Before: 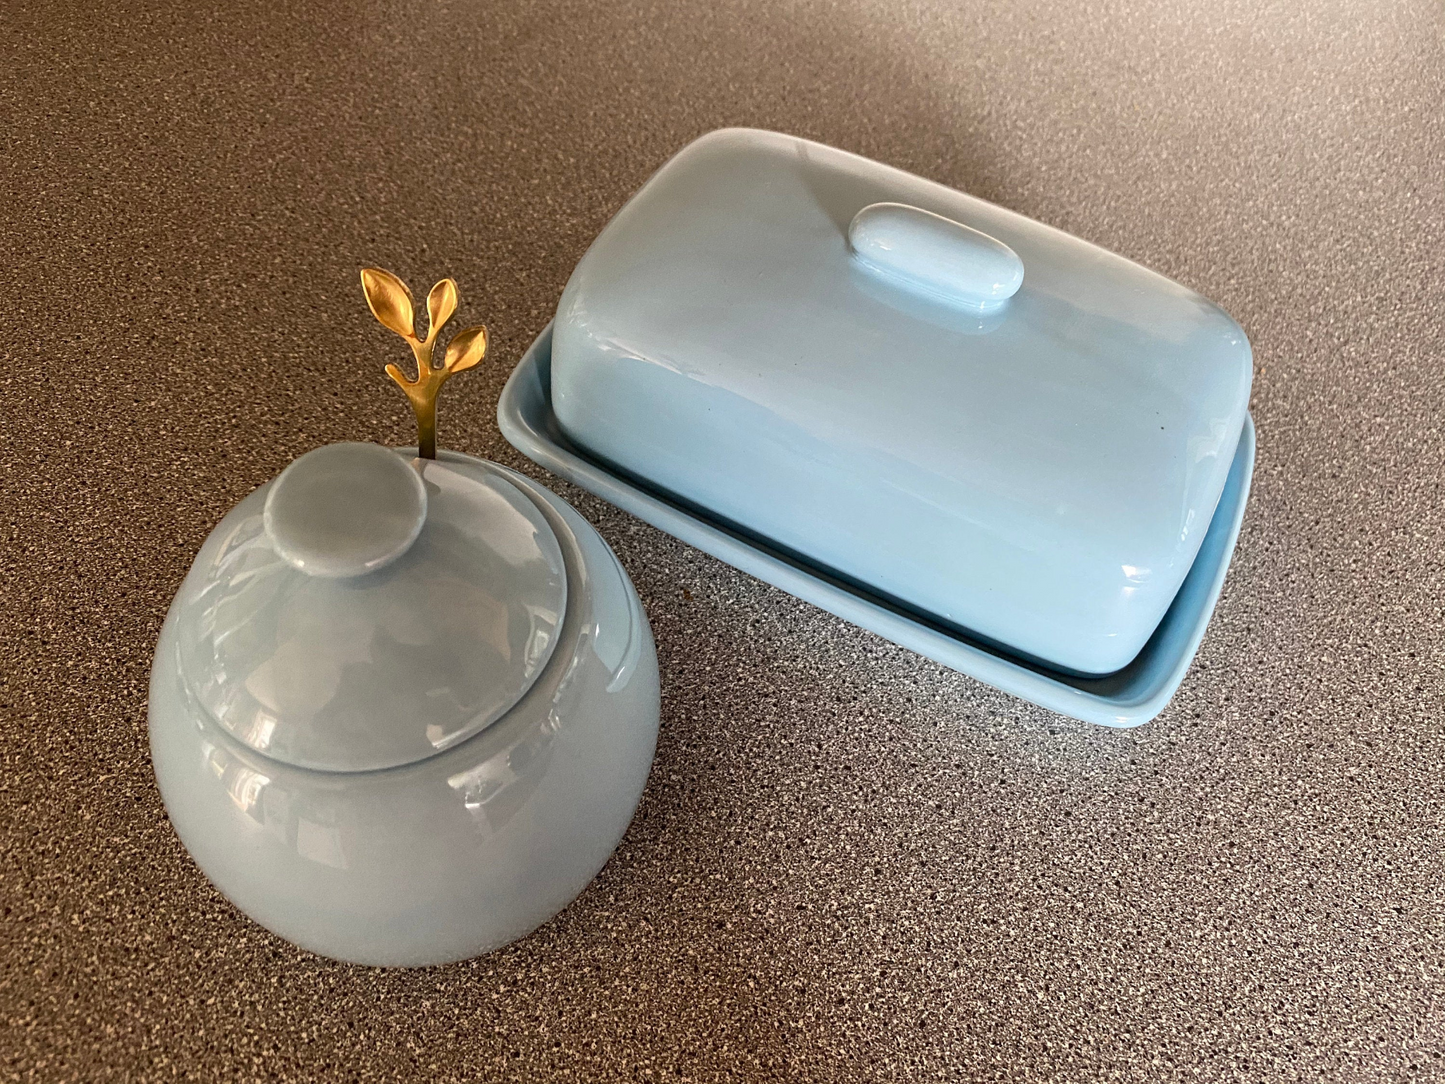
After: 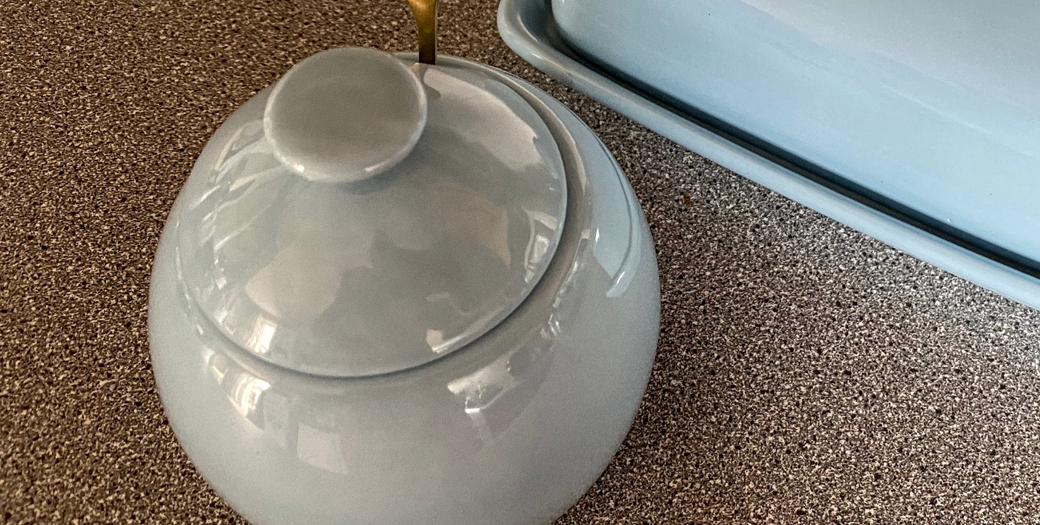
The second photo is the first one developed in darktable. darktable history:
local contrast: on, module defaults
crop: top 36.498%, right 27.964%, bottom 14.995%
contrast brightness saturation: saturation -0.05
